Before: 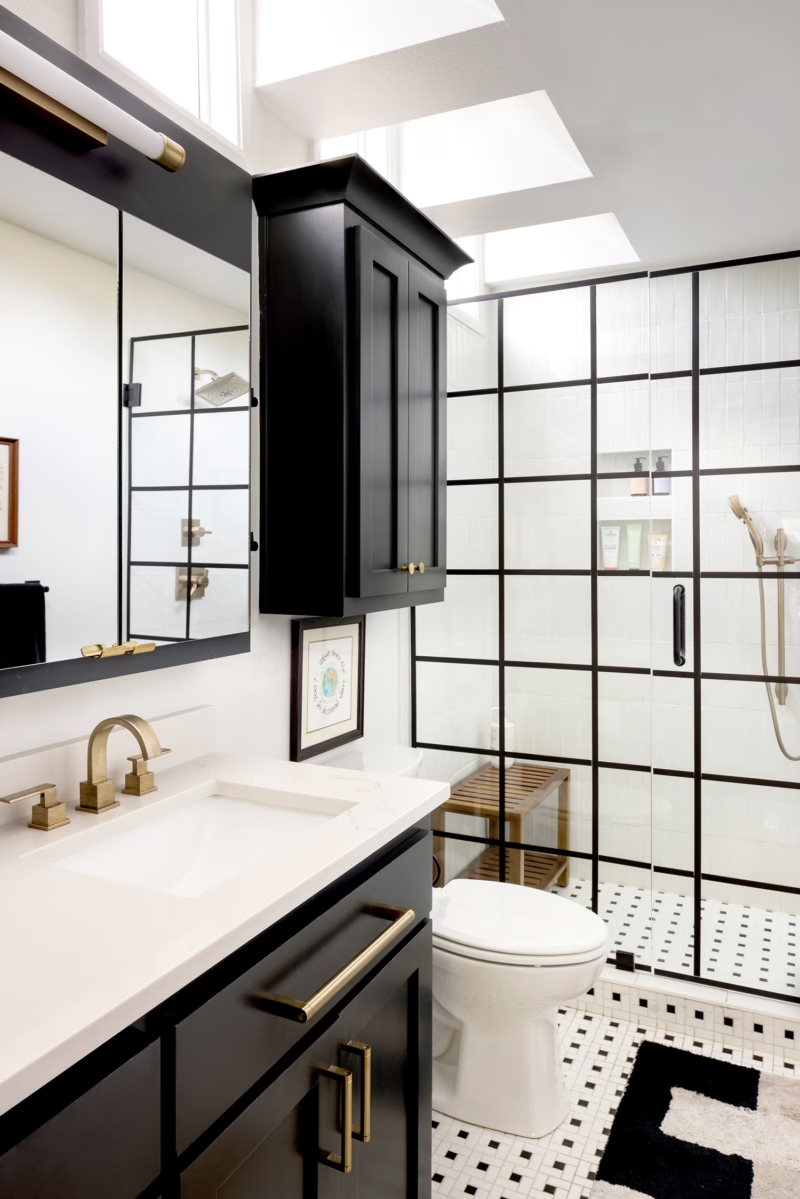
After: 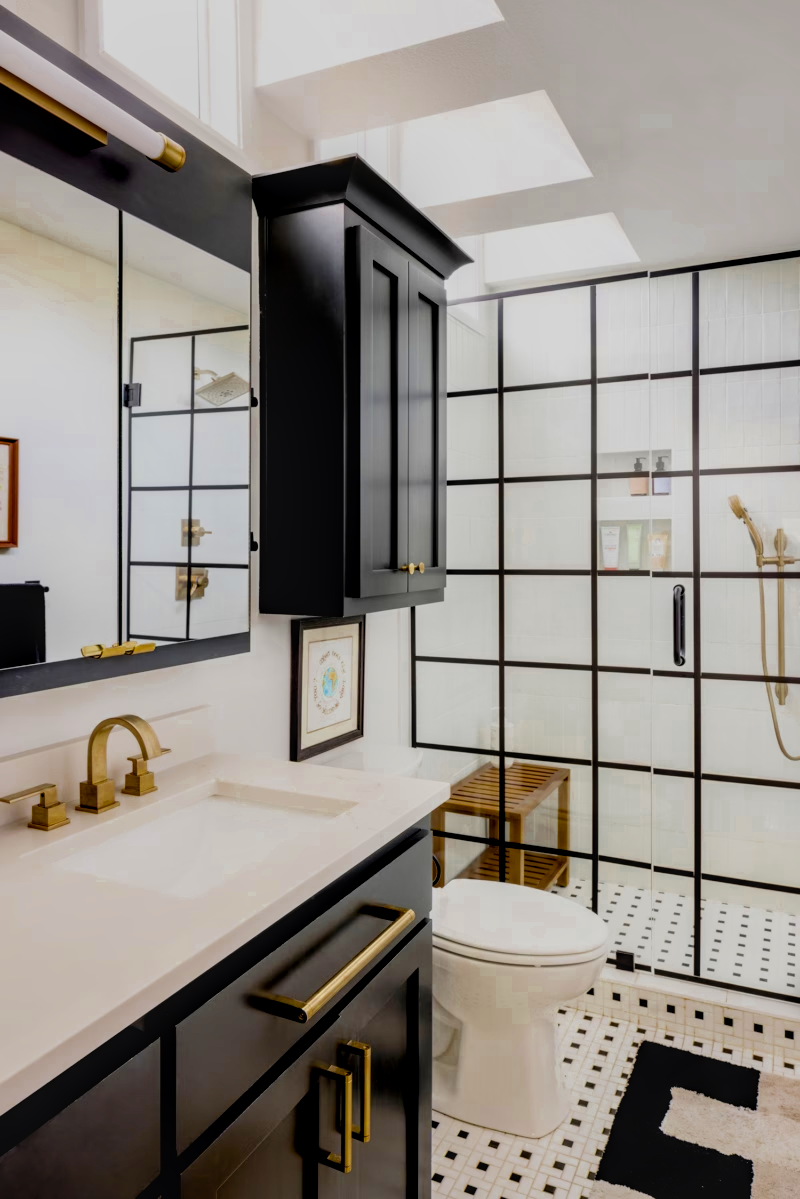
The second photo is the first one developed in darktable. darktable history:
filmic rgb: black relative exposure -7.65 EV, white relative exposure 4.56 EV, hardness 3.61, color science v6 (2022)
tone equalizer: on, module defaults
local contrast: detail 130%
color balance rgb: linear chroma grading › global chroma 15%, perceptual saturation grading › global saturation 30%
color zones: curves: ch0 [(0.11, 0.396) (0.195, 0.36) (0.25, 0.5) (0.303, 0.412) (0.357, 0.544) (0.75, 0.5) (0.967, 0.328)]; ch1 [(0, 0.468) (0.112, 0.512) (0.202, 0.6) (0.25, 0.5) (0.307, 0.352) (0.357, 0.544) (0.75, 0.5) (0.963, 0.524)]
